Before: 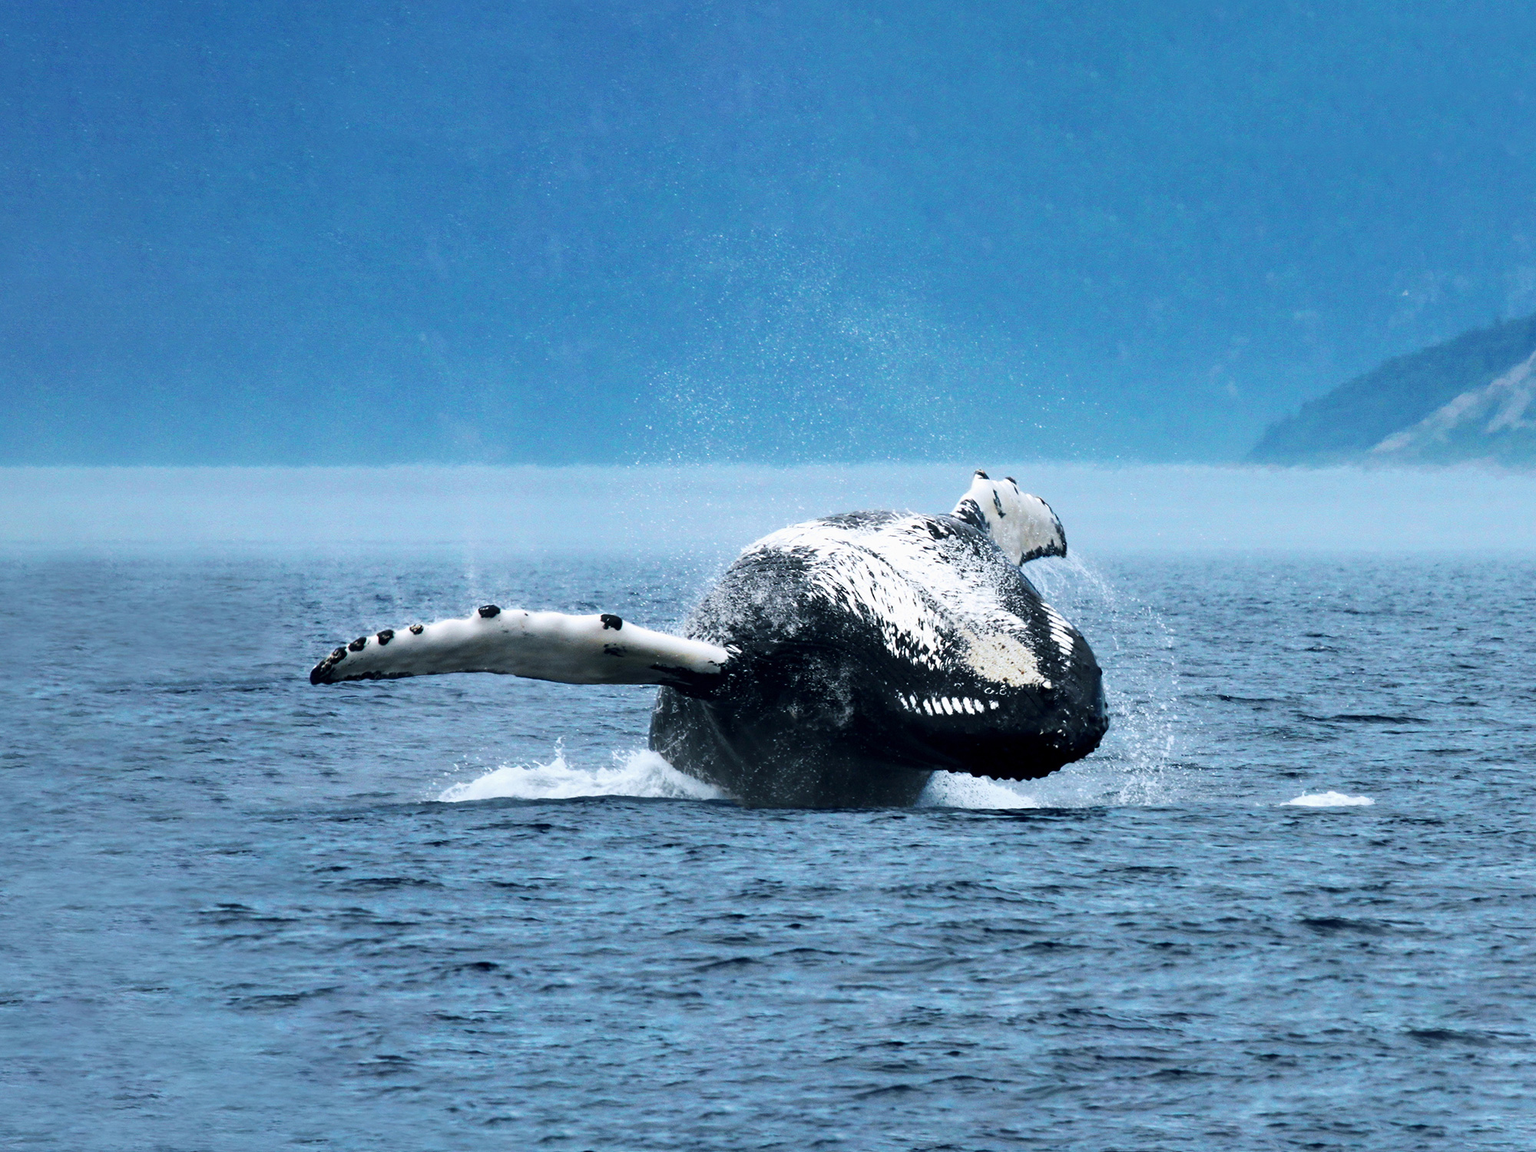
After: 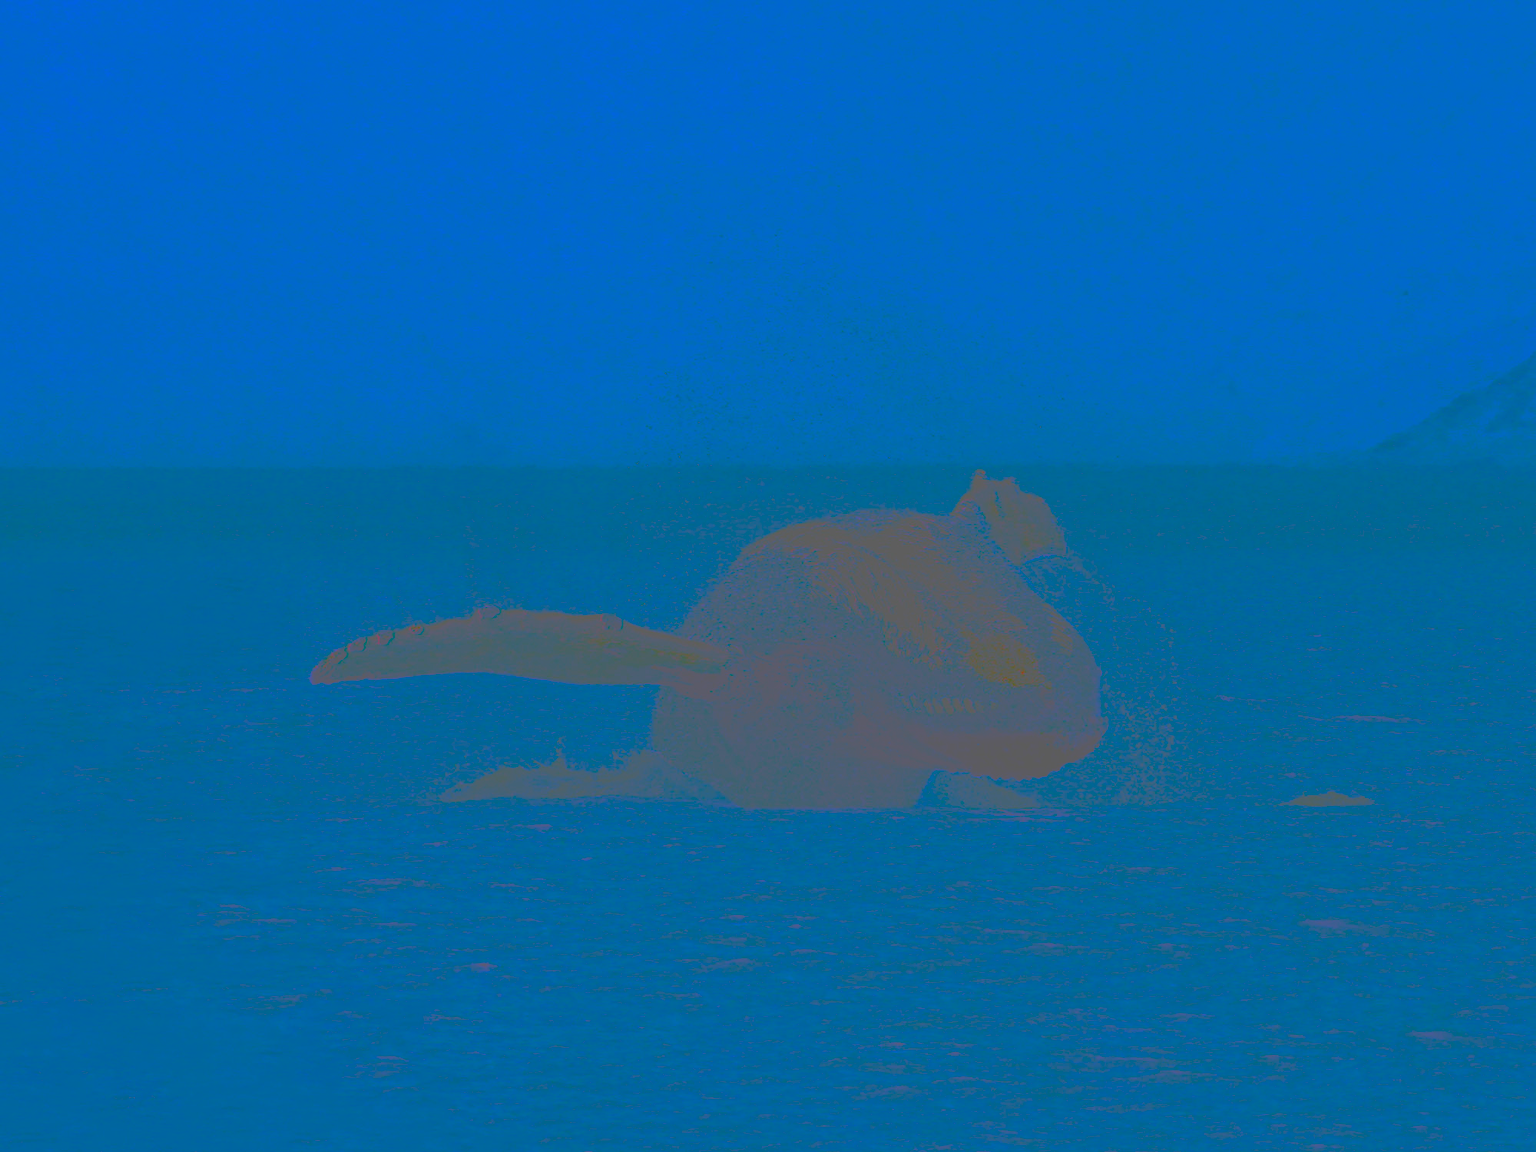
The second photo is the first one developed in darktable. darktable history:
white balance: emerald 1
contrast brightness saturation: contrast -0.99, brightness -0.17, saturation 0.75
contrast equalizer: y [[0.439, 0.44, 0.442, 0.457, 0.493, 0.498], [0.5 ×6], [0.5 ×6], [0 ×6], [0 ×6]], mix 0.76
